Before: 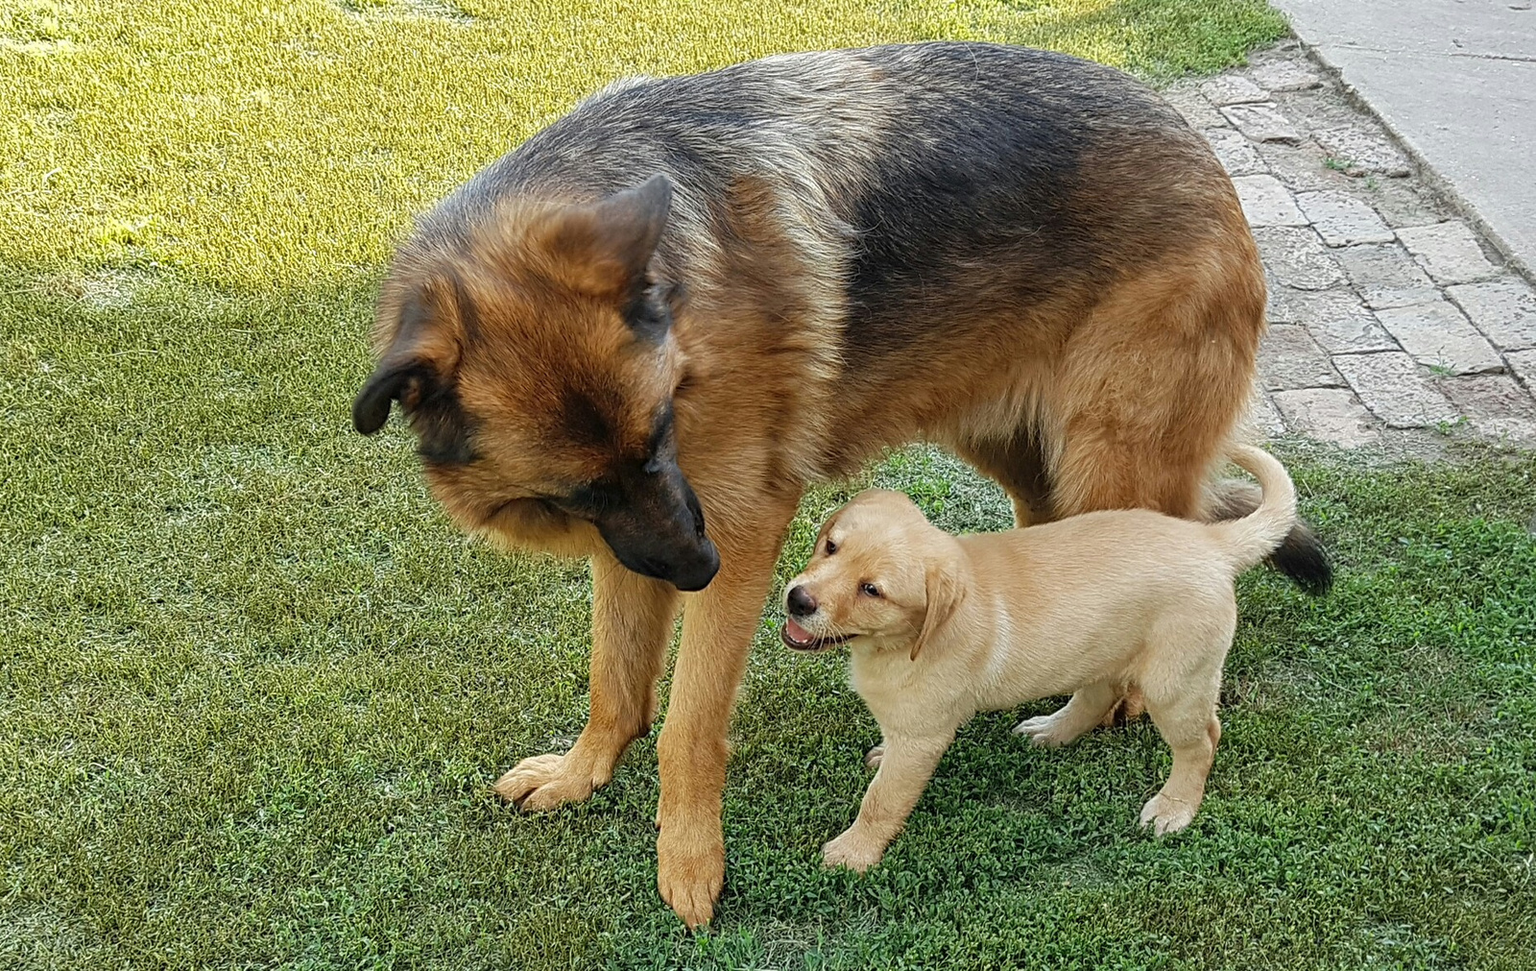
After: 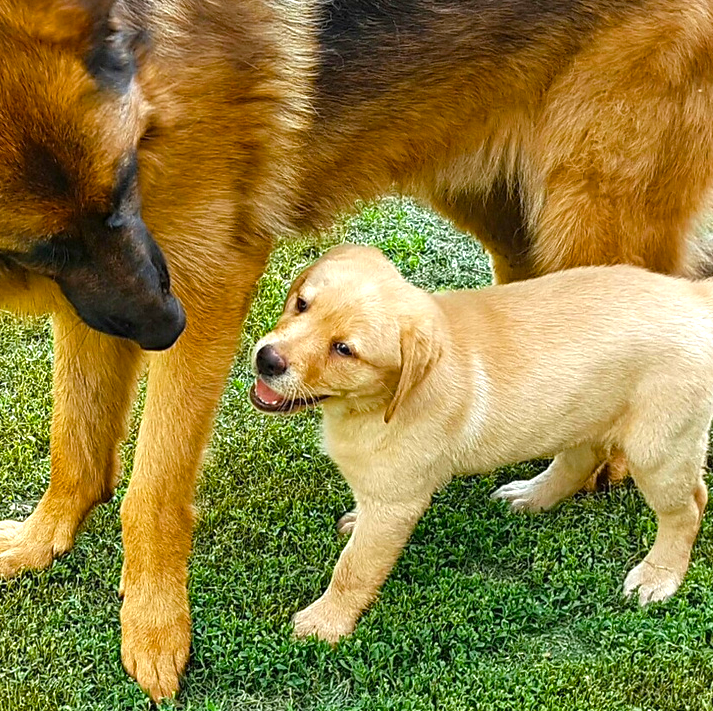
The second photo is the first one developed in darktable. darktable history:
color balance rgb: linear chroma grading › shadows 31.381%, linear chroma grading › global chroma -1.916%, linear chroma grading › mid-tones 3.953%, perceptual saturation grading › global saturation 19.325%, perceptual brilliance grading › global brilliance 20.19%, global vibrance 9.156%
crop: left 35.26%, top 26.241%, right 20.128%, bottom 3.355%
